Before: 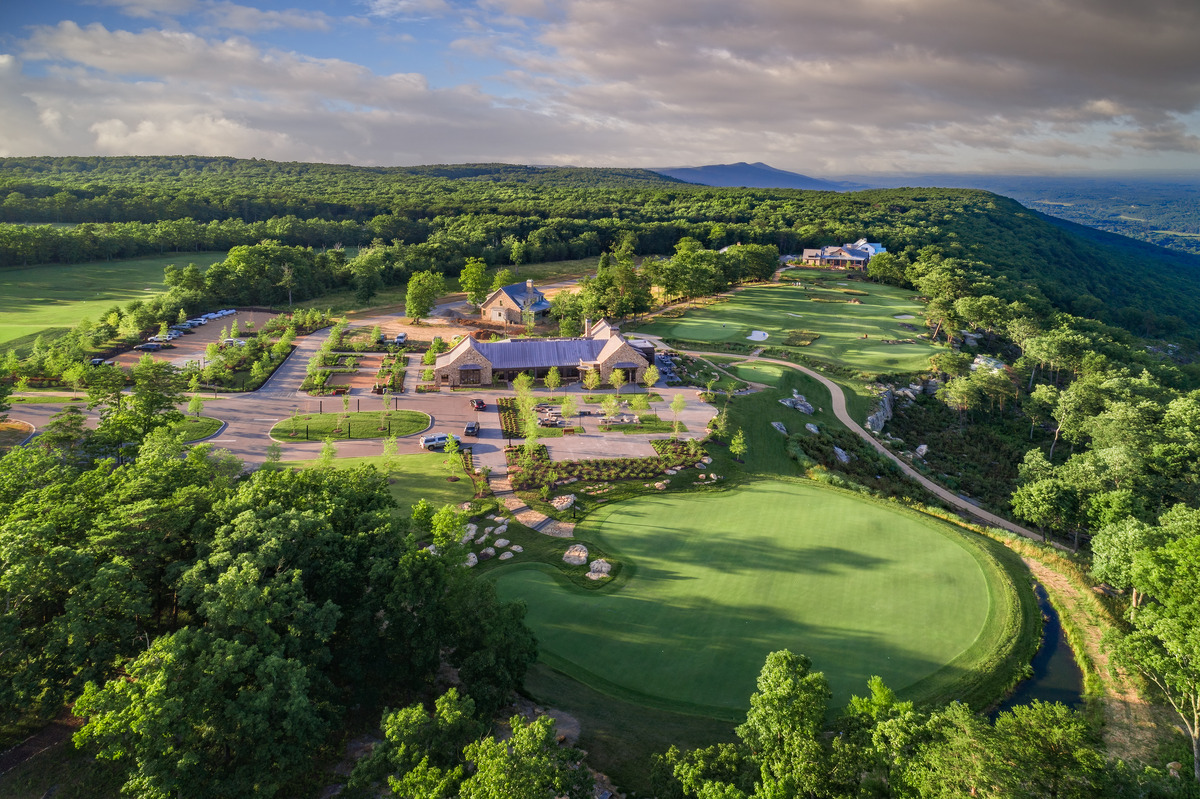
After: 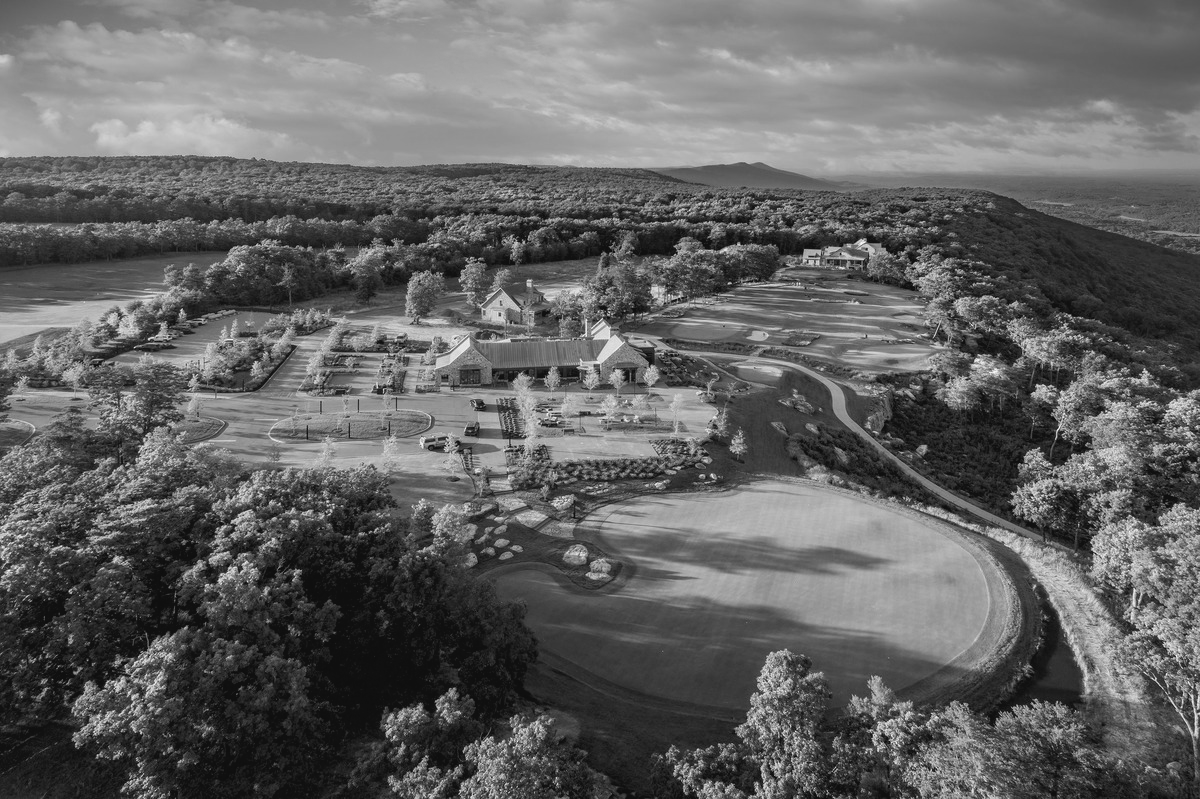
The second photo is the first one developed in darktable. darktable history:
contrast brightness saturation: saturation -1
color balance: lift [1, 1.015, 0.987, 0.985], gamma [1, 0.959, 1.042, 0.958], gain [0.927, 0.938, 1.072, 0.928], contrast 1.5%
